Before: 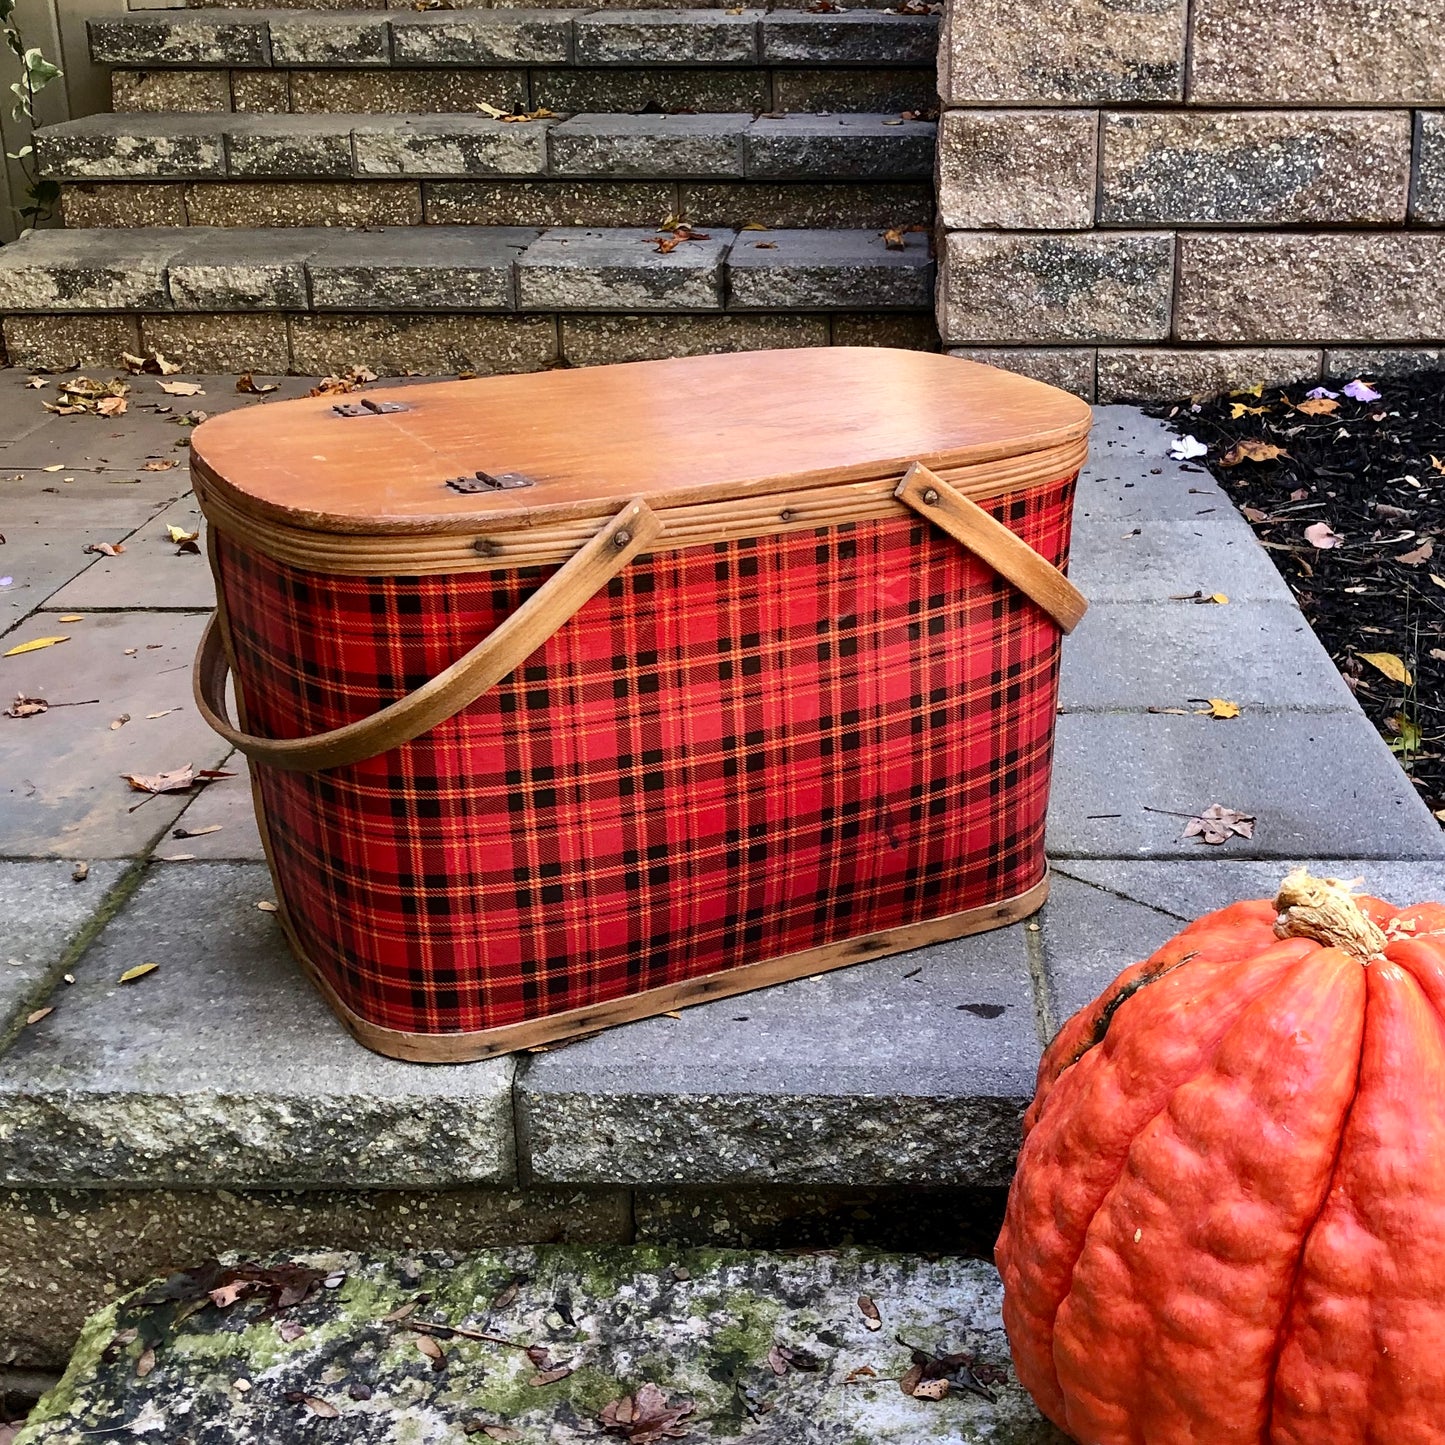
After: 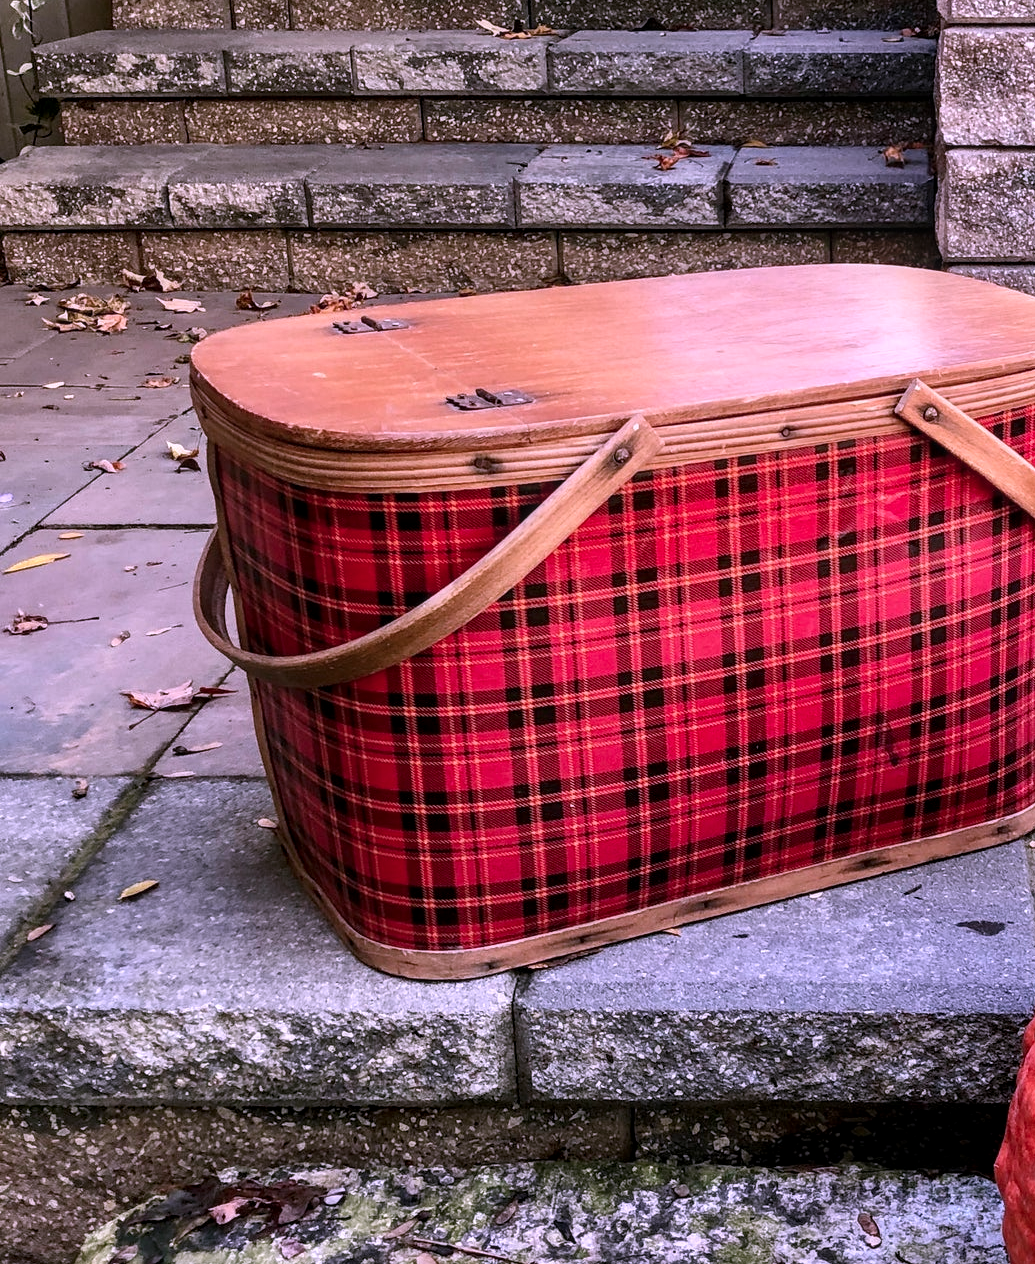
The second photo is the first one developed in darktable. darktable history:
color correction: highlights a* 15.03, highlights b* -25.07
crop: top 5.803%, right 27.864%, bottom 5.804%
local contrast: on, module defaults
